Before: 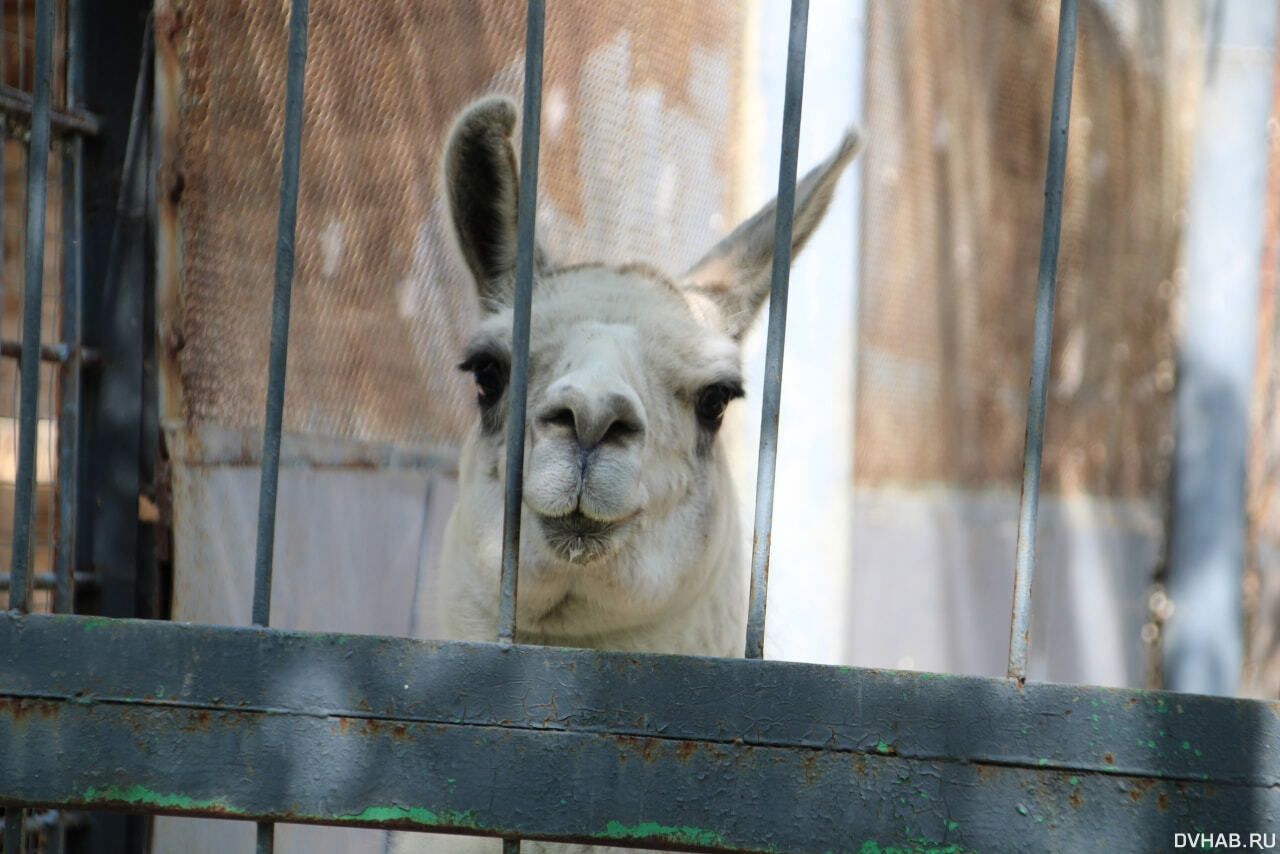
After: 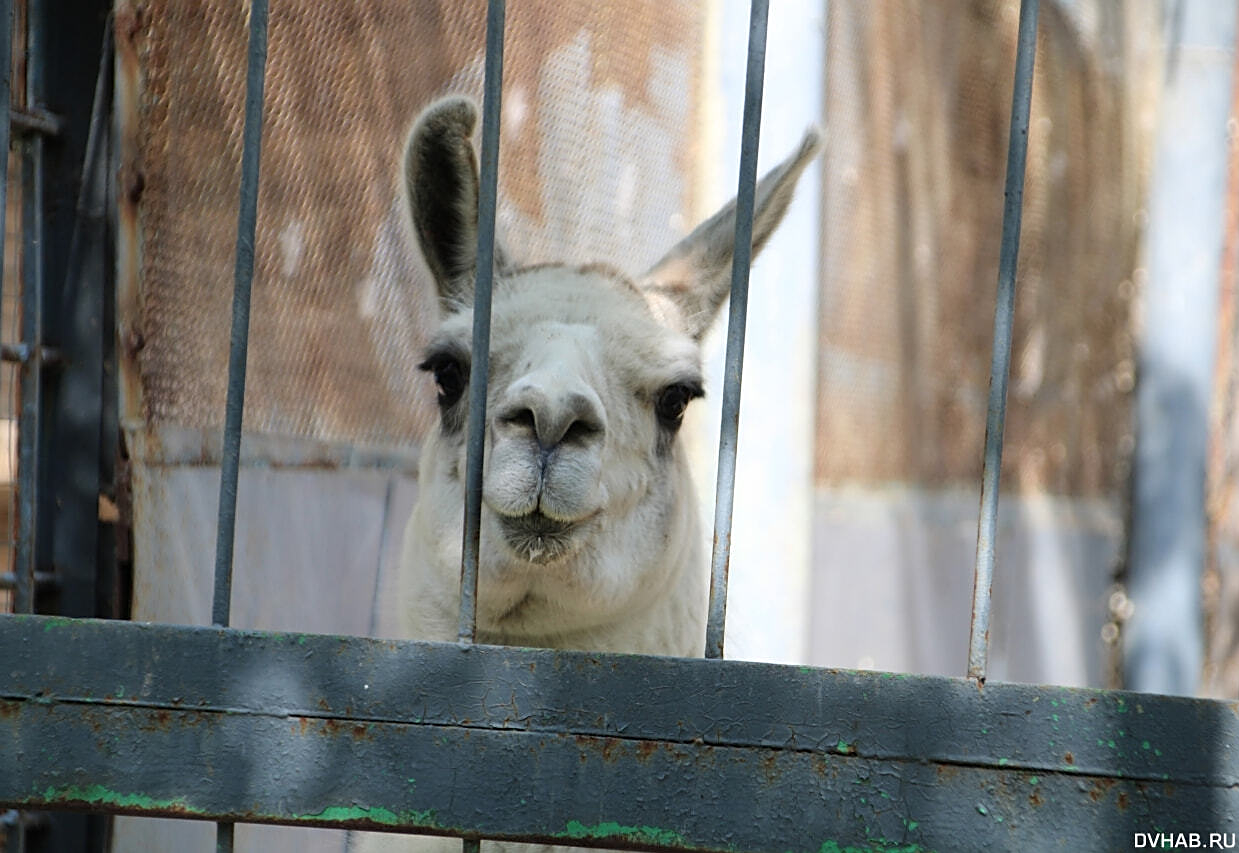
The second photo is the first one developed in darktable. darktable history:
sharpen: on, module defaults
crop and rotate: left 3.201%
